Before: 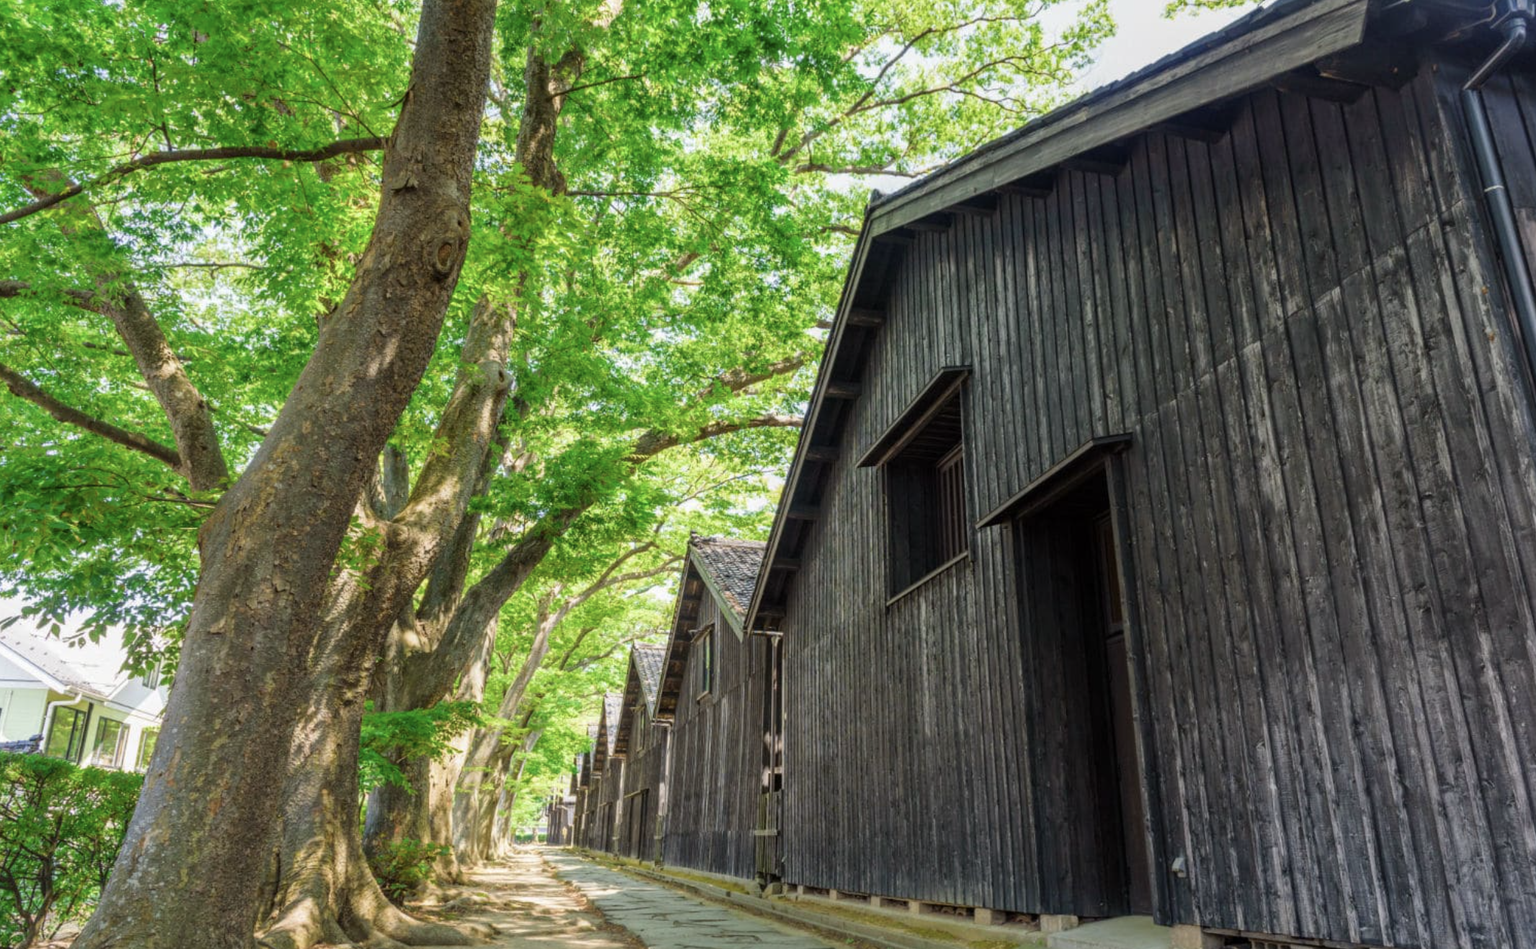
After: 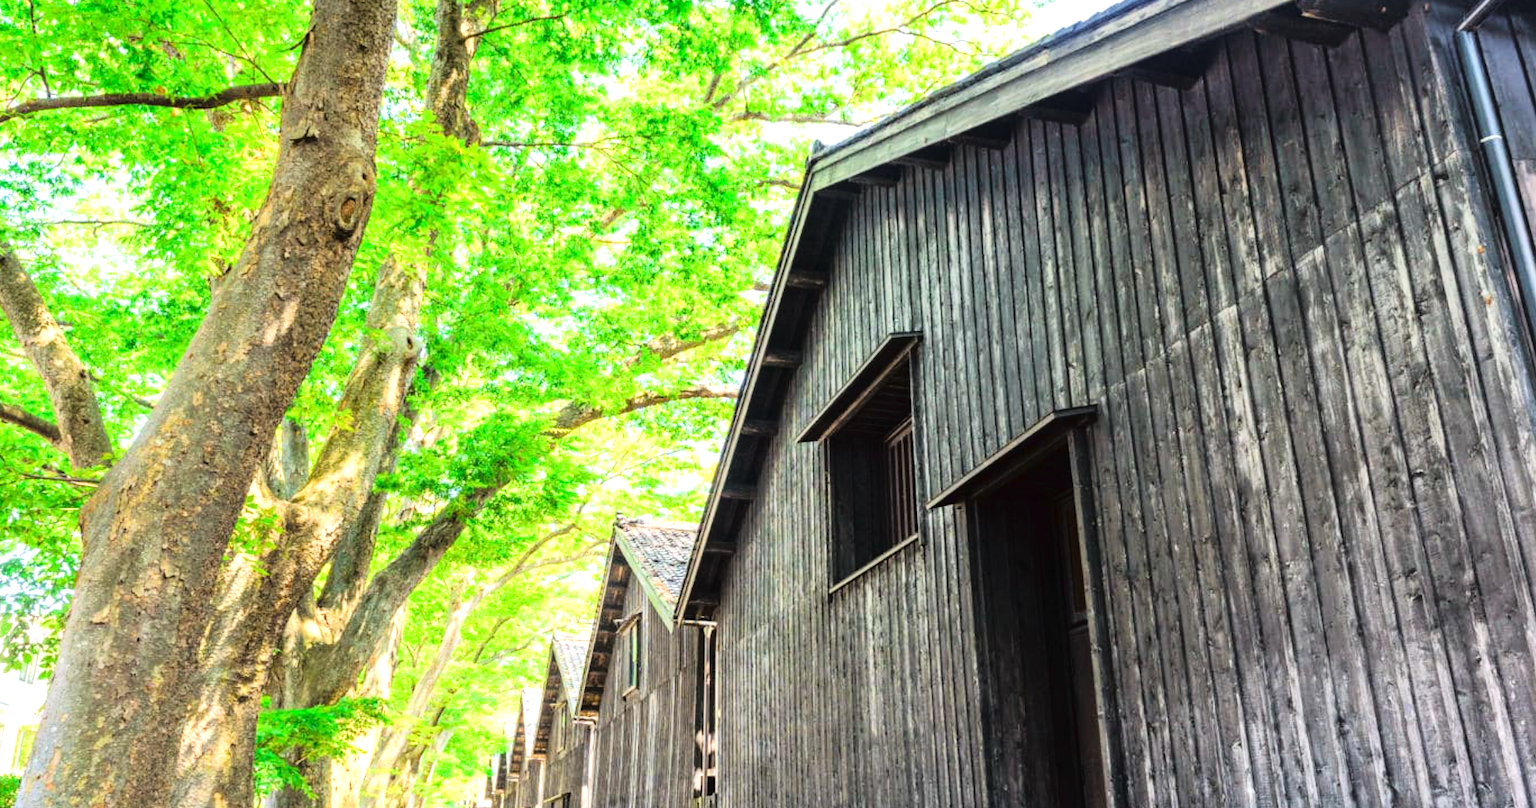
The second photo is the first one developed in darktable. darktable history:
tone curve: curves: ch0 [(0, 0.014) (0.17, 0.099) (0.392, 0.438) (0.725, 0.828) (0.872, 0.918) (1, 0.981)]; ch1 [(0, 0) (0.402, 0.36) (0.489, 0.491) (0.5, 0.503) (0.515, 0.52) (0.545, 0.574) (0.615, 0.662) (0.701, 0.725) (1, 1)]; ch2 [(0, 0) (0.42, 0.458) (0.485, 0.499) (0.503, 0.503) (0.531, 0.542) (0.561, 0.594) (0.644, 0.694) (0.717, 0.753) (1, 0.991)], color space Lab, linked channels, preserve colors none
crop: left 8.197%, top 6.525%, bottom 15.257%
exposure: exposure 1.223 EV, compensate highlight preservation false
